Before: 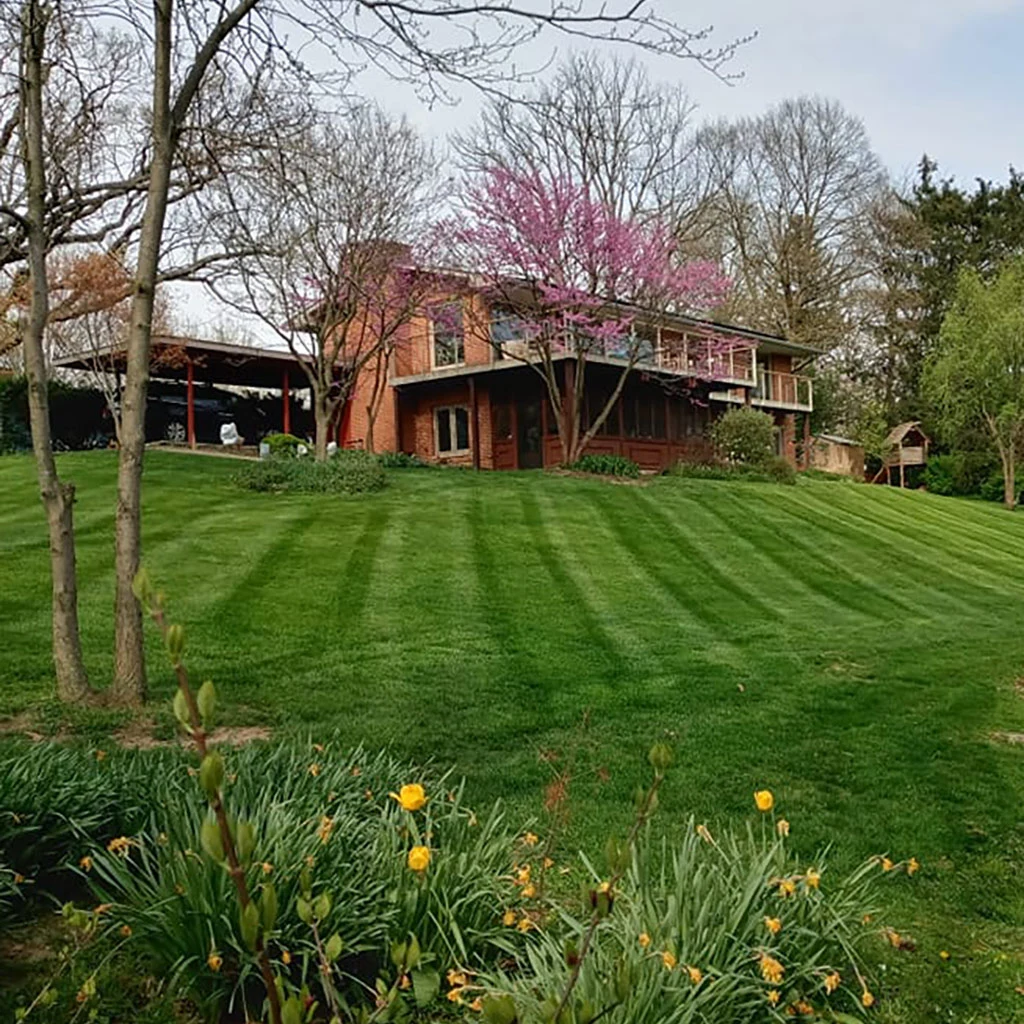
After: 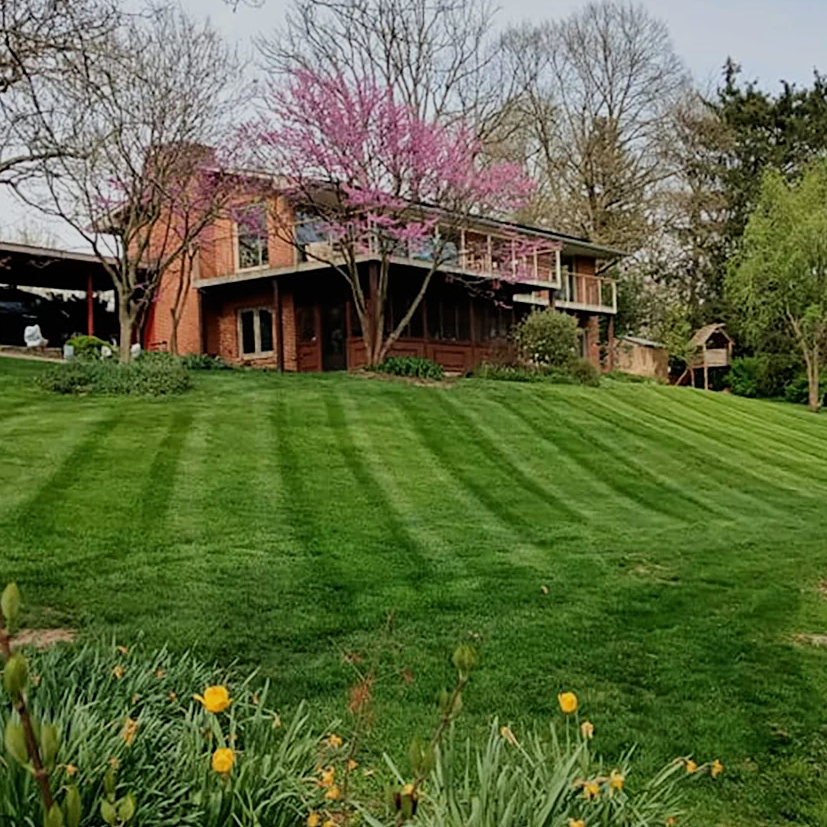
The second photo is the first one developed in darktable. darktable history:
exposure: exposure 0.161 EV, compensate highlight preservation false
crop: left 19.159%, top 9.58%, bottom 9.58%
filmic rgb: black relative exposure -7.65 EV, white relative exposure 4.56 EV, hardness 3.61, color science v6 (2022)
